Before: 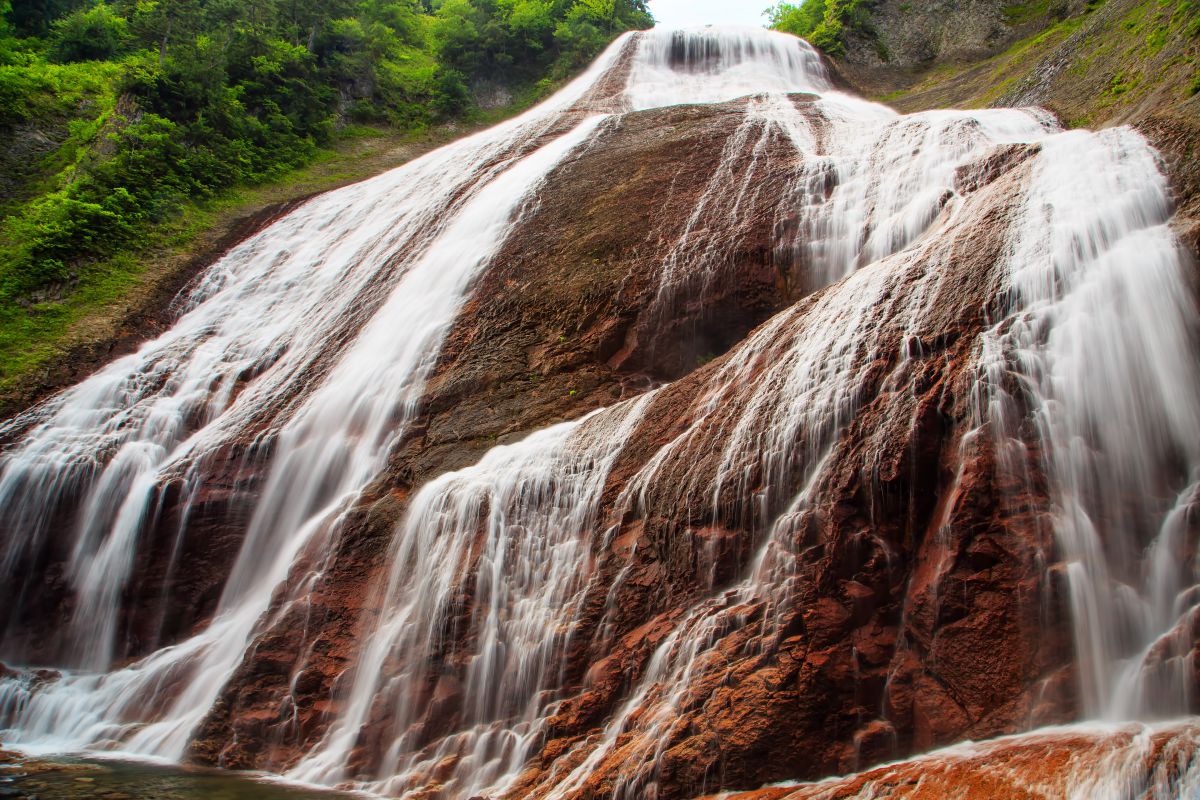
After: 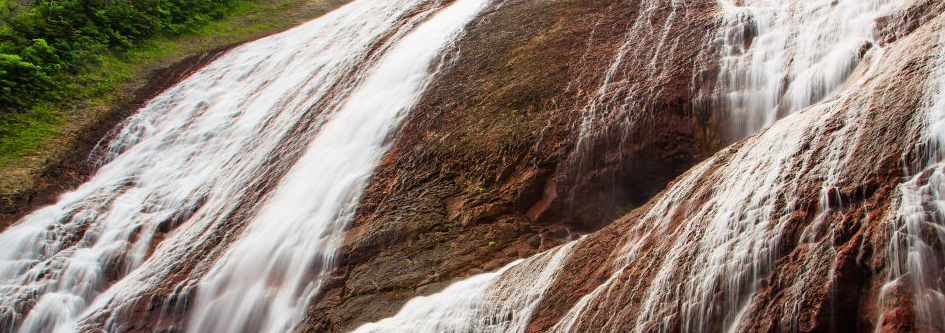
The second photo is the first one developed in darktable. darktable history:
crop: left 6.798%, top 18.654%, right 14.435%, bottom 39.703%
